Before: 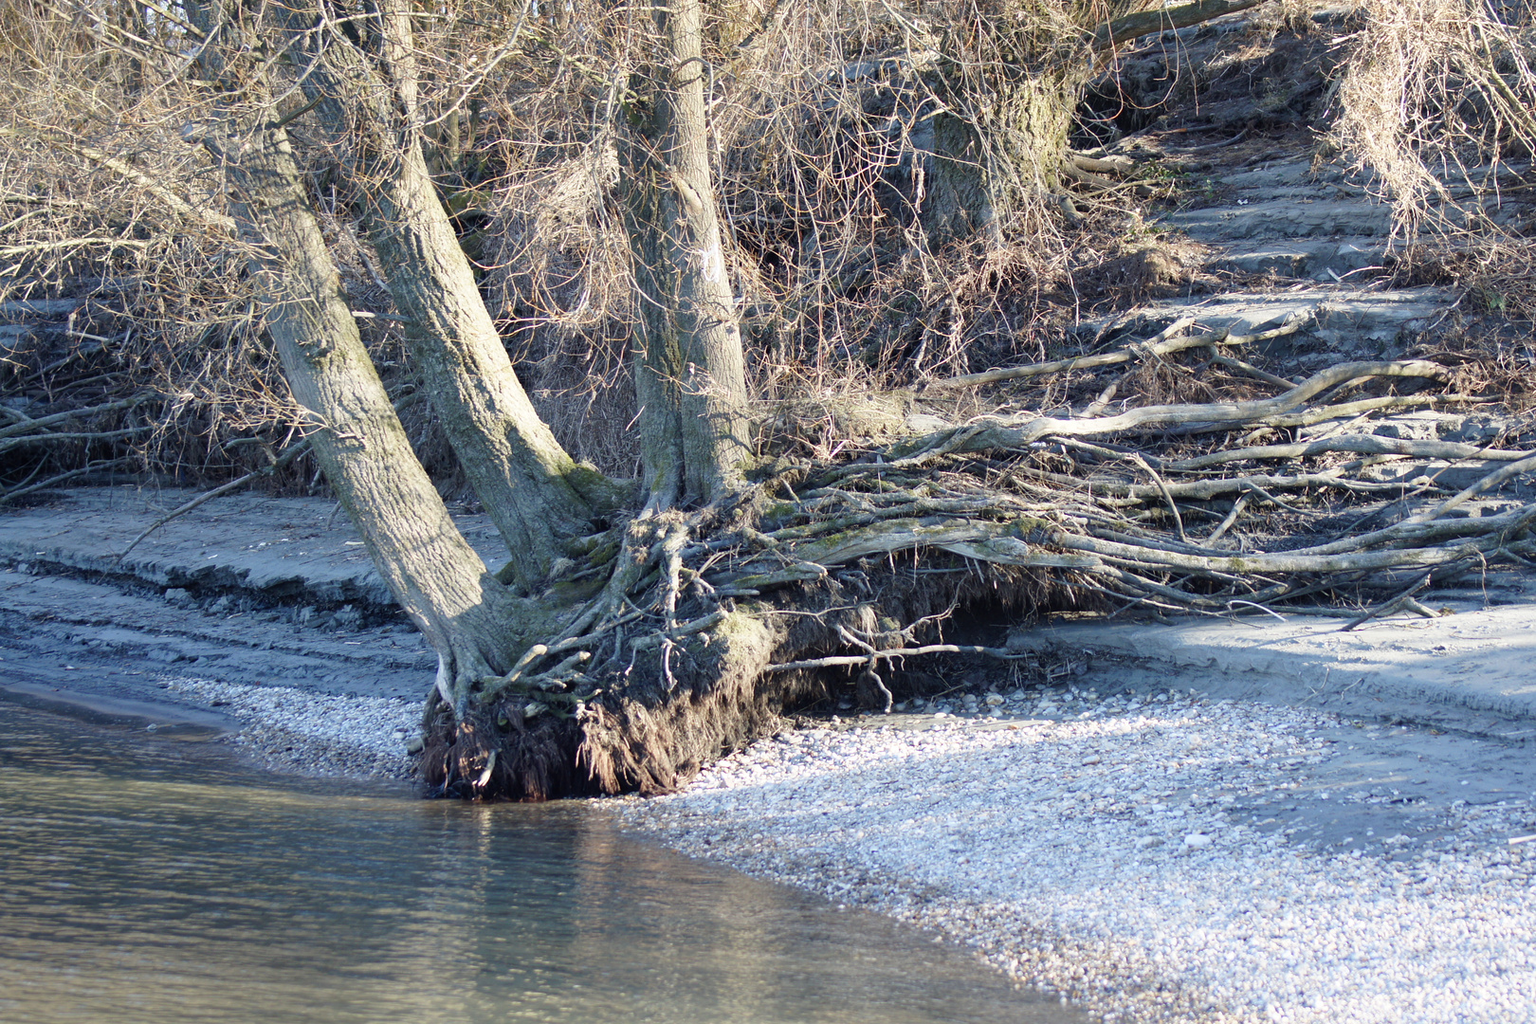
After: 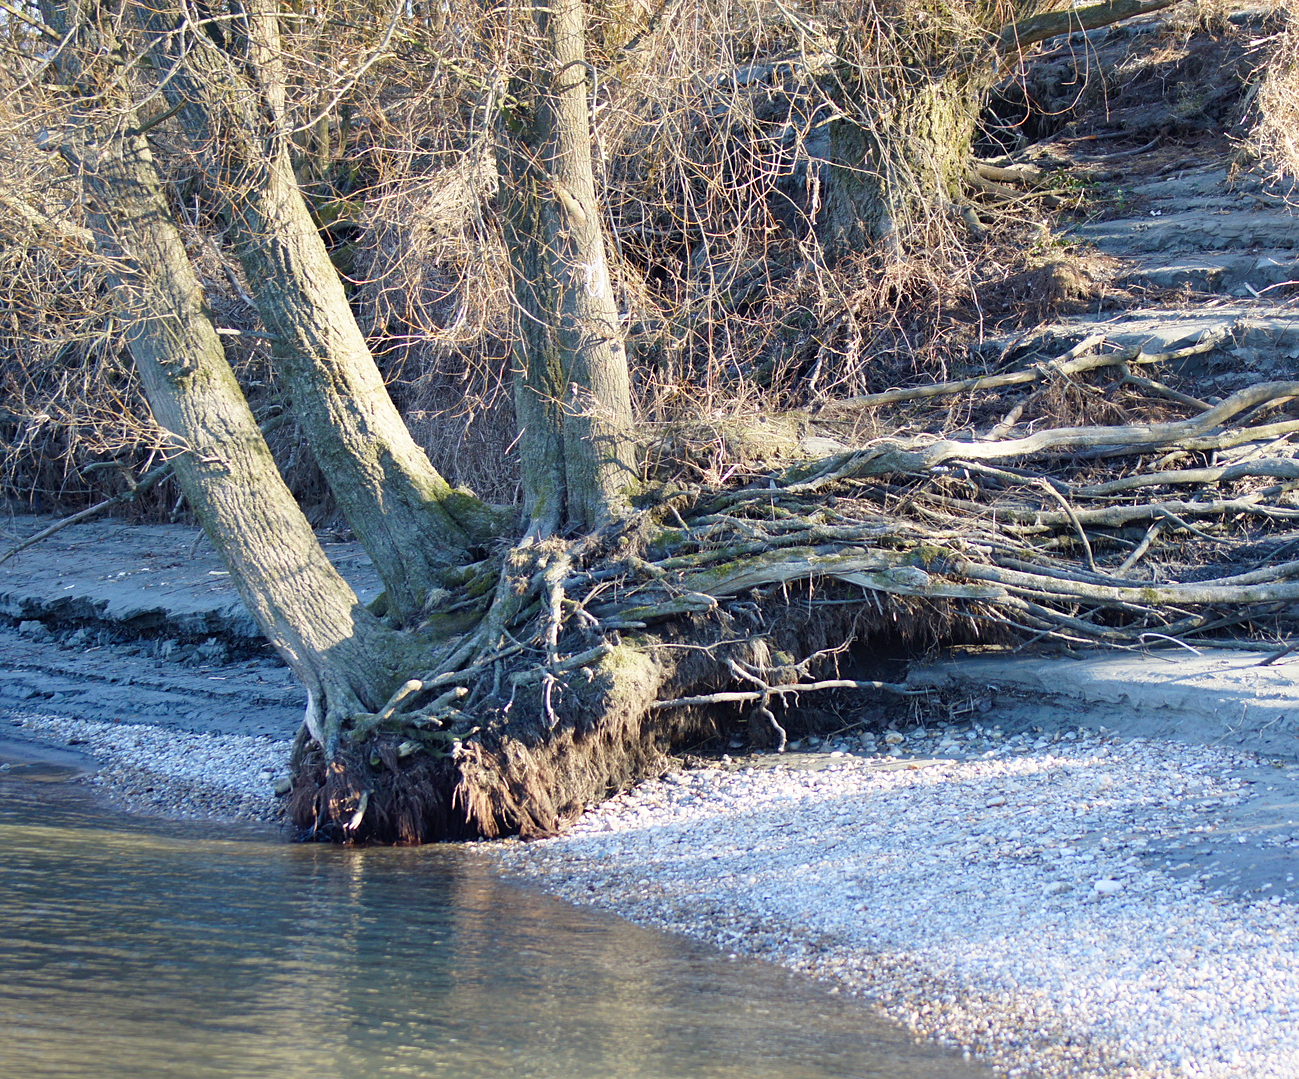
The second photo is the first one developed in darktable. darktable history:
color balance rgb: perceptual saturation grading › global saturation 20%, global vibrance 20%
sharpen: amount 0.2
crop and rotate: left 9.597%, right 10.195%
